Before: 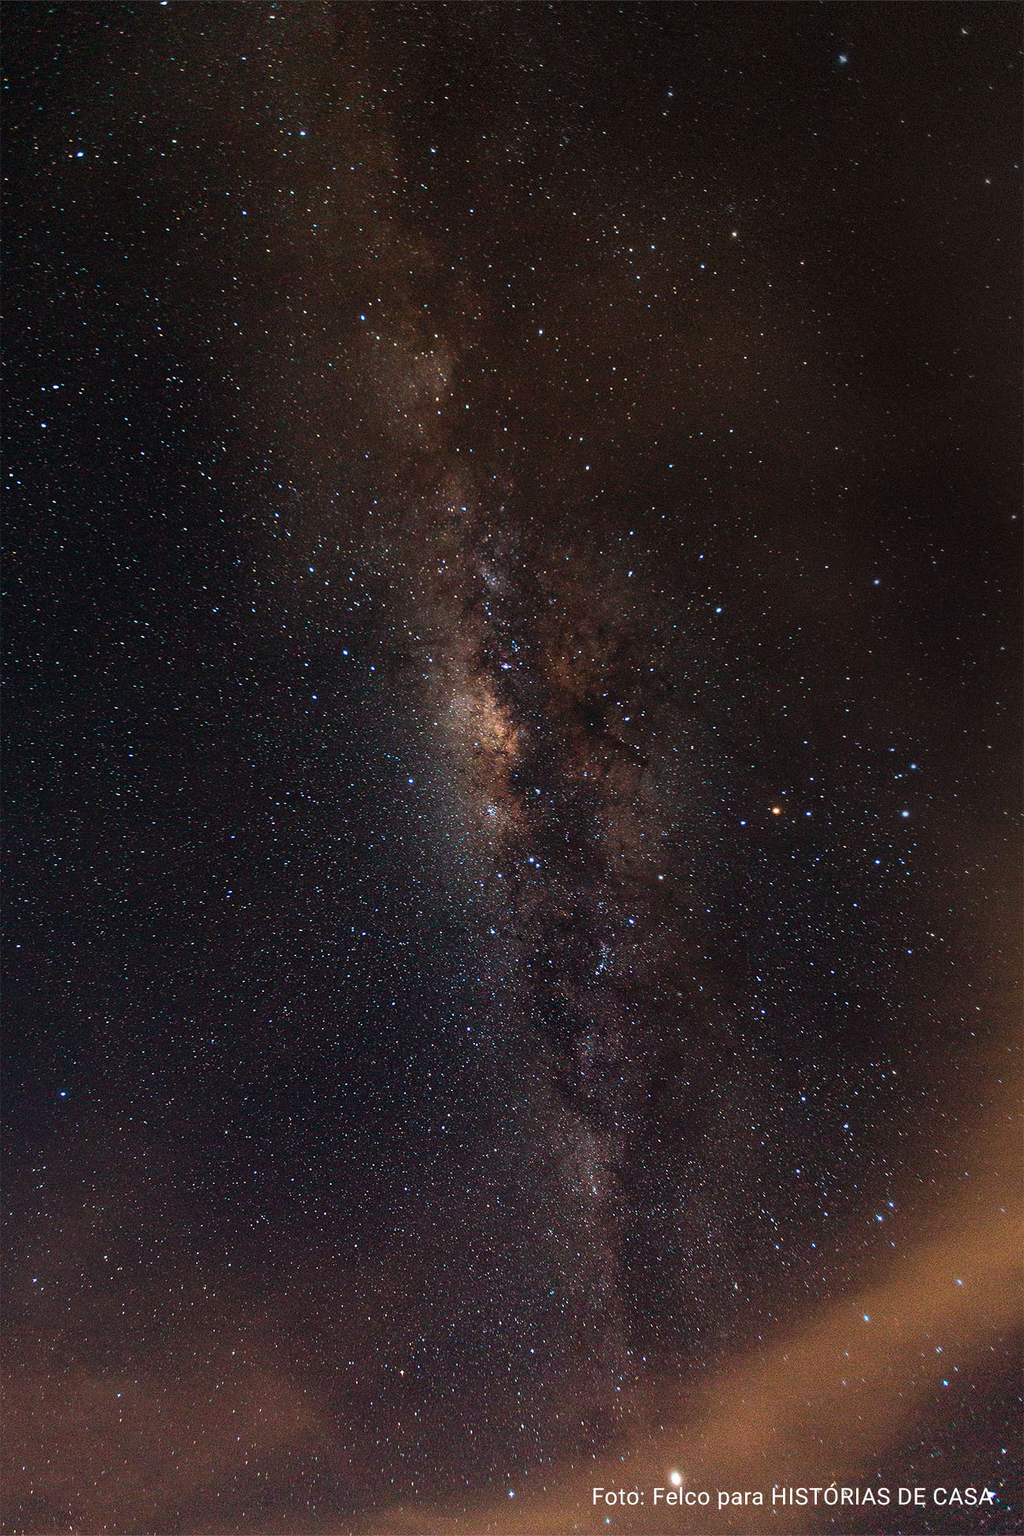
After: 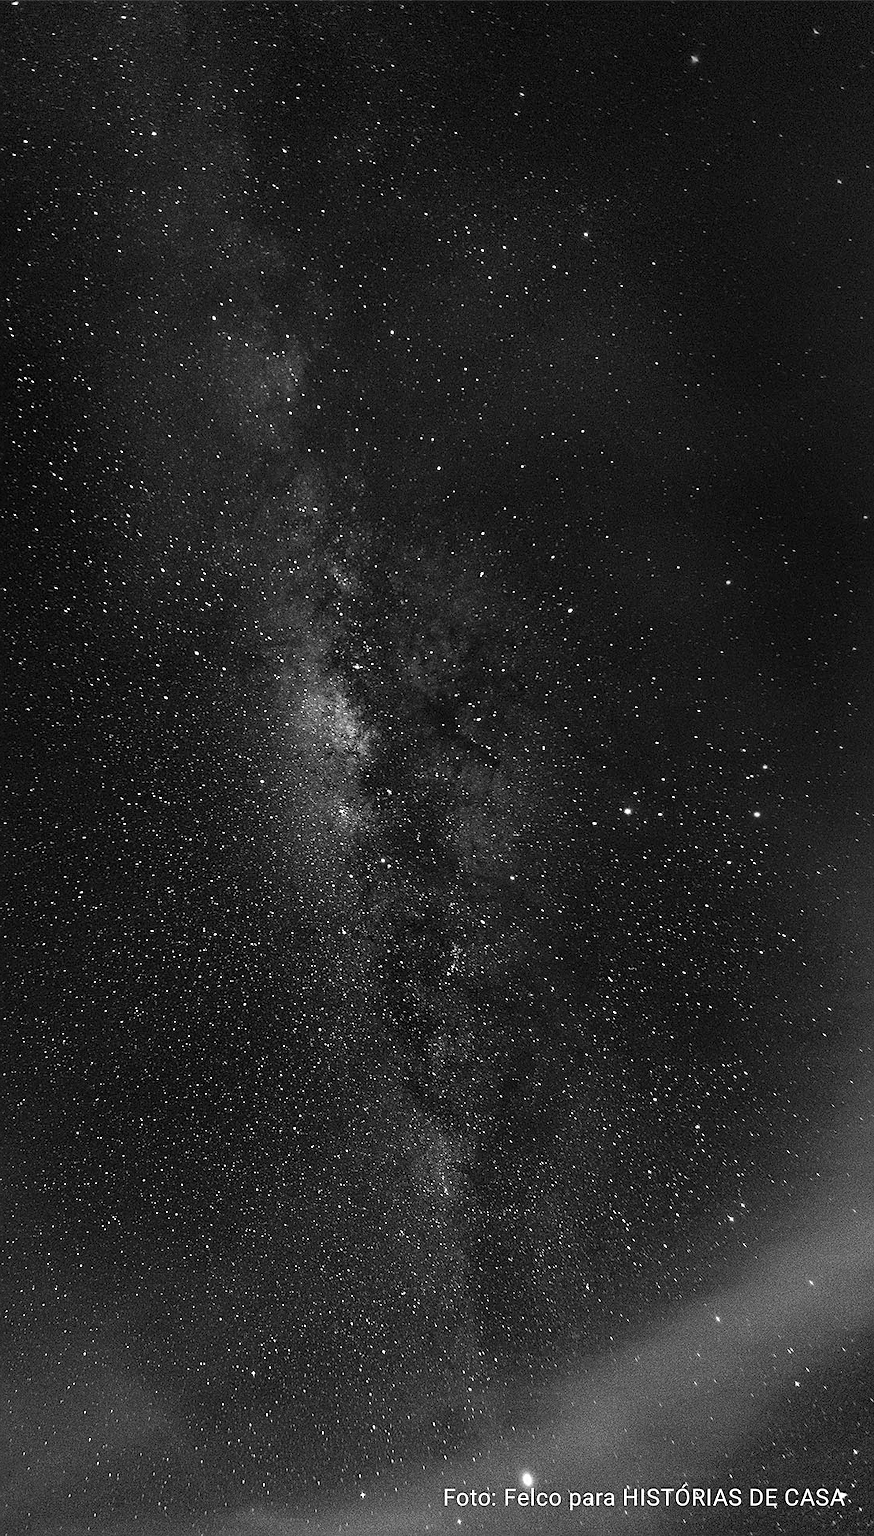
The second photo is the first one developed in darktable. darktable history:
crop and rotate: left 14.584%
monochrome: on, module defaults
sharpen: on, module defaults
